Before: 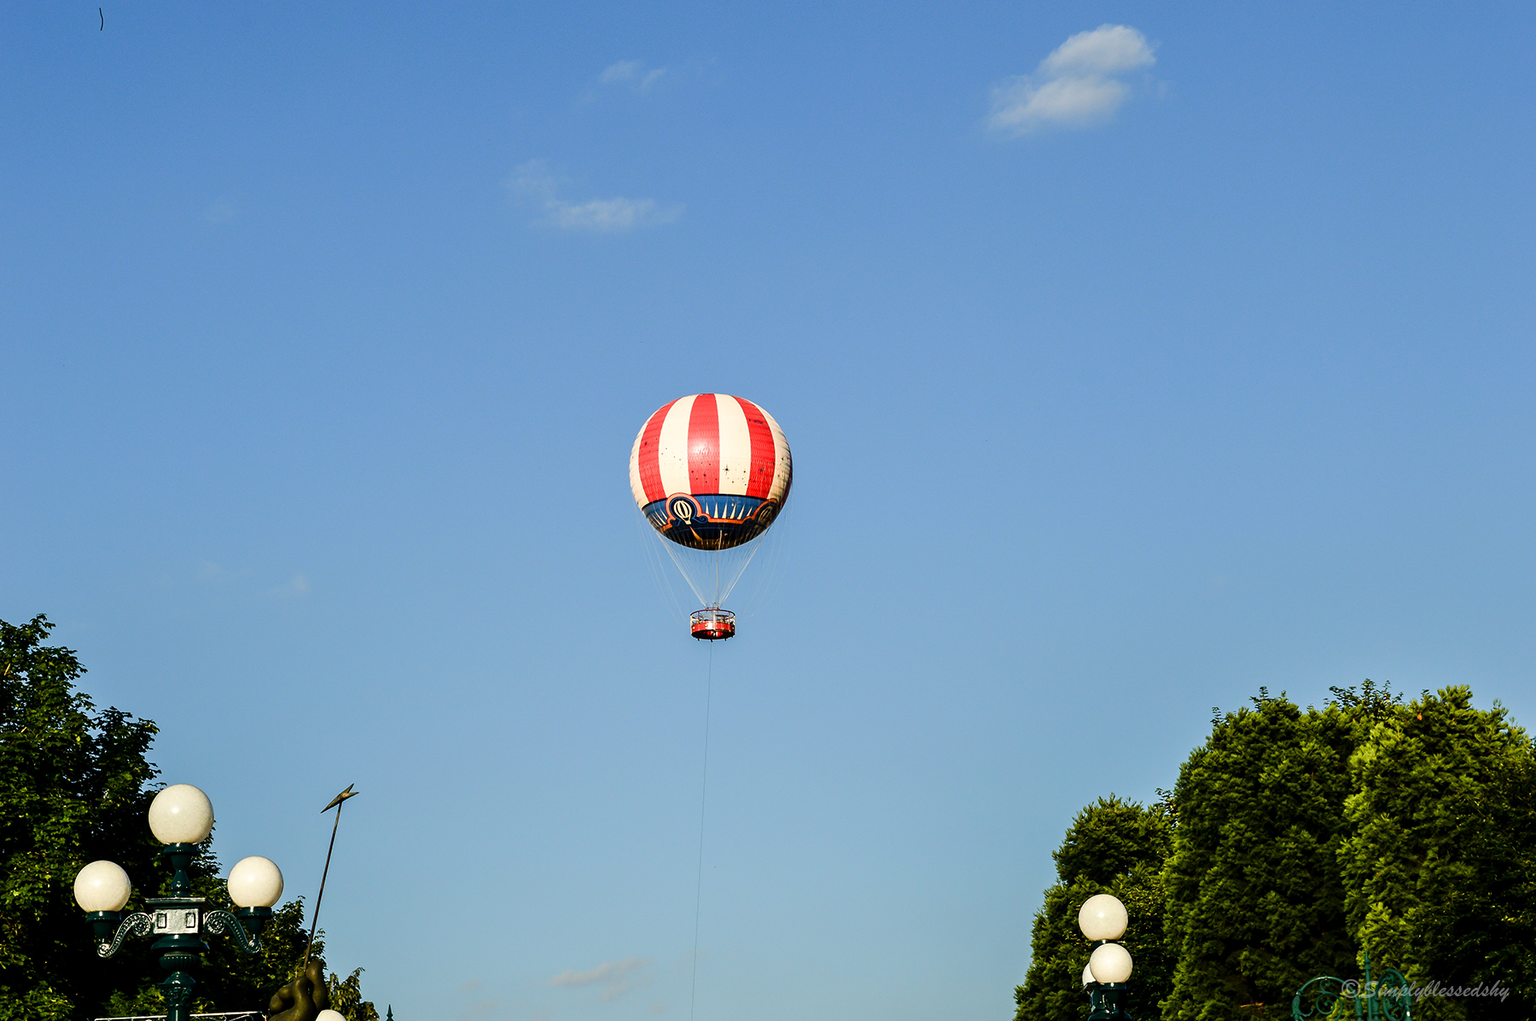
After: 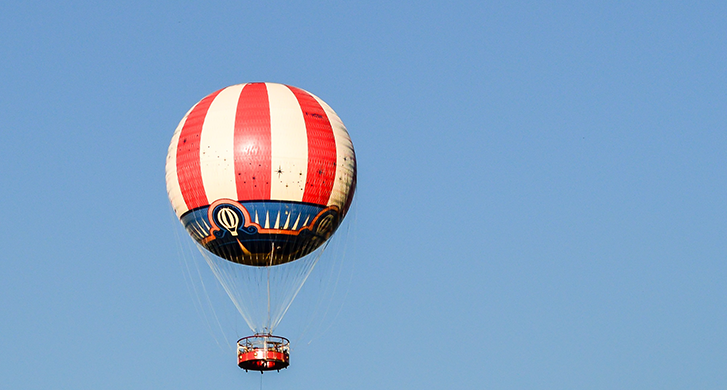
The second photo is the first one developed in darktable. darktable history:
crop: left 31.795%, top 31.727%, right 27.766%, bottom 35.671%
